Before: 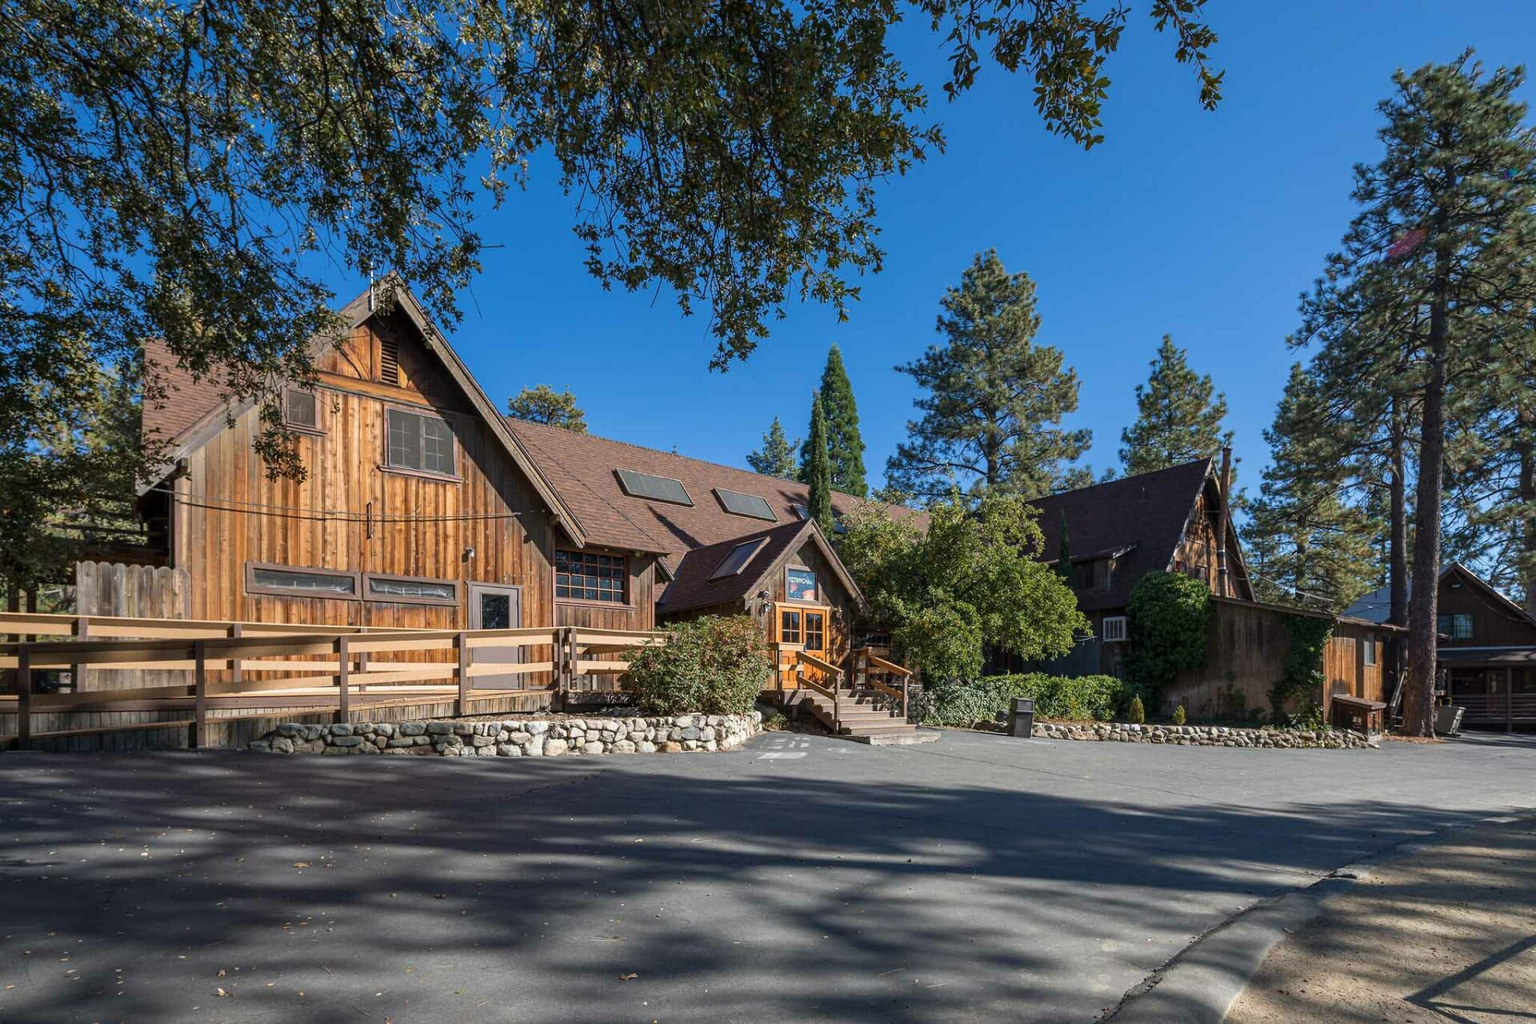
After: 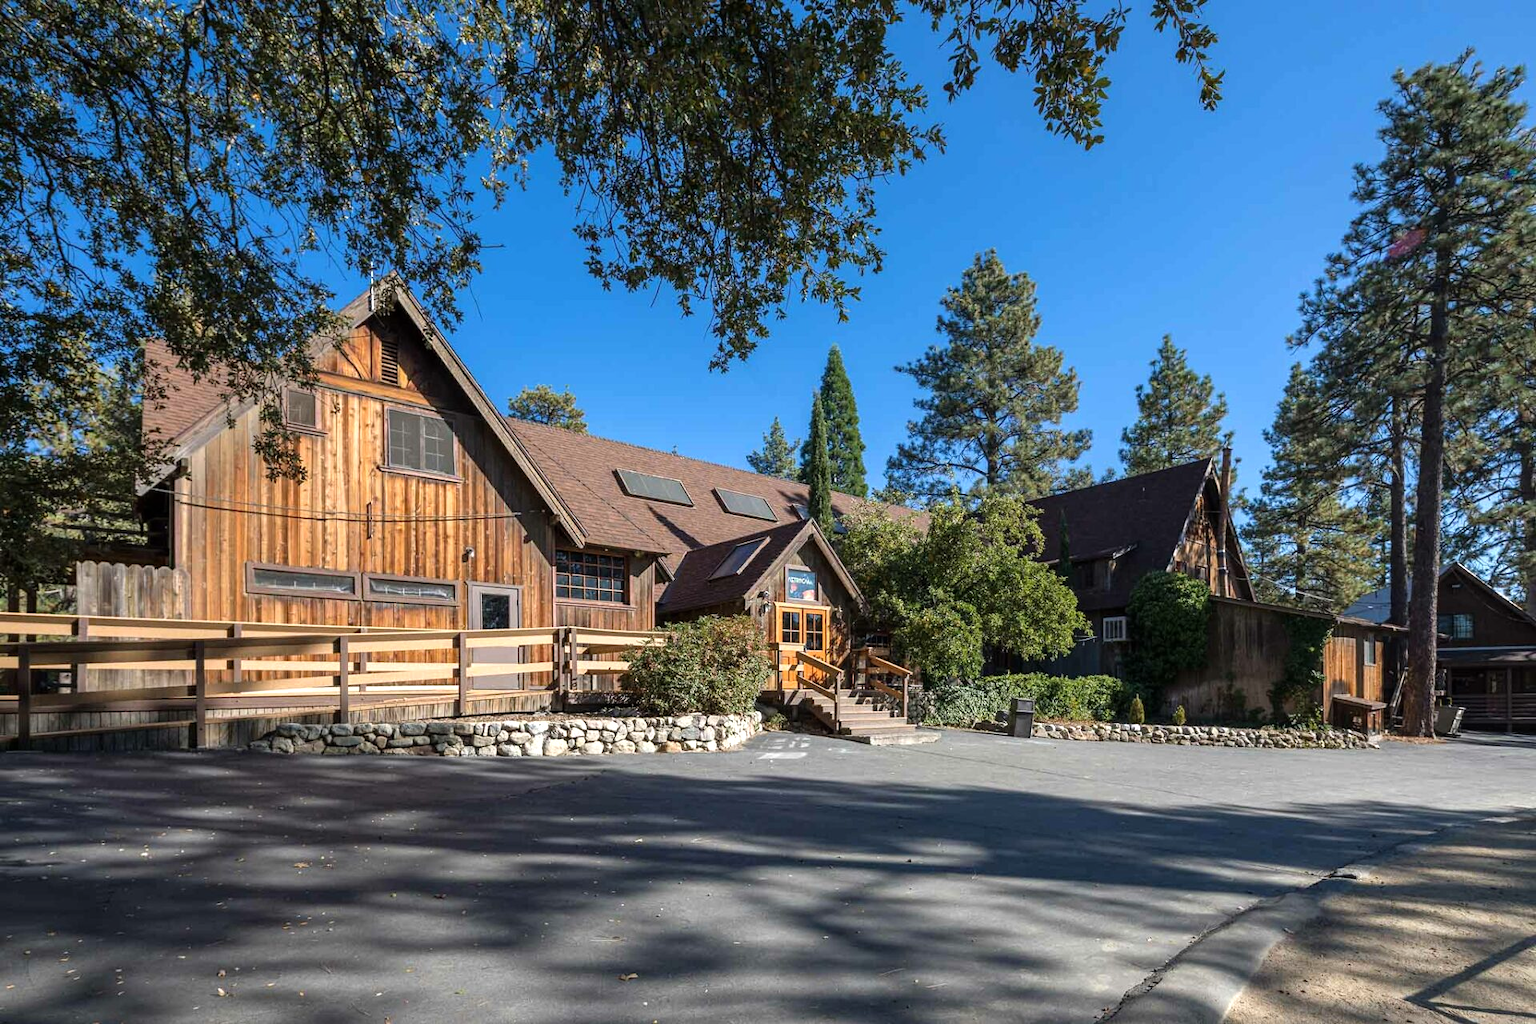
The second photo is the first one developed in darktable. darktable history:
tone equalizer: -8 EV -0.422 EV, -7 EV -0.367 EV, -6 EV -0.297 EV, -5 EV -0.251 EV, -3 EV 0.239 EV, -2 EV 0.36 EV, -1 EV 0.412 EV, +0 EV 0.417 EV
